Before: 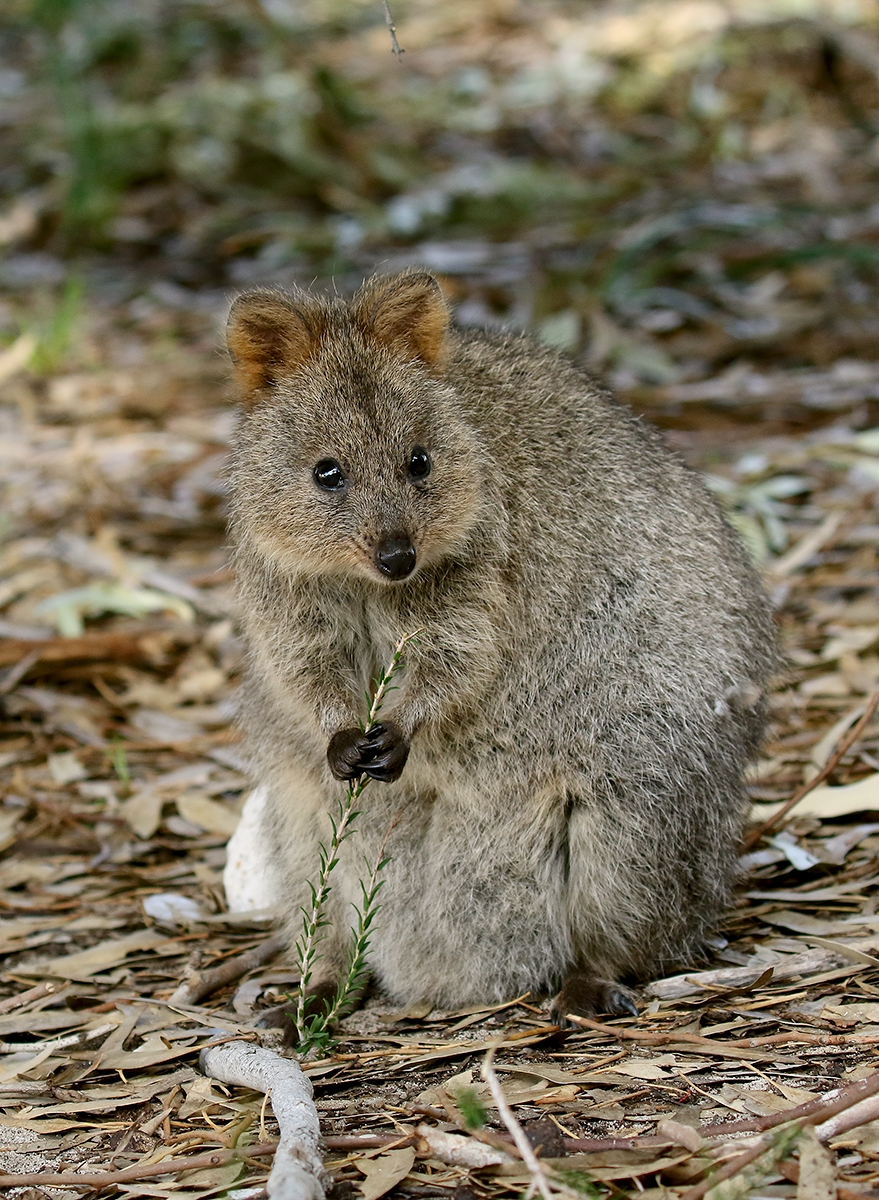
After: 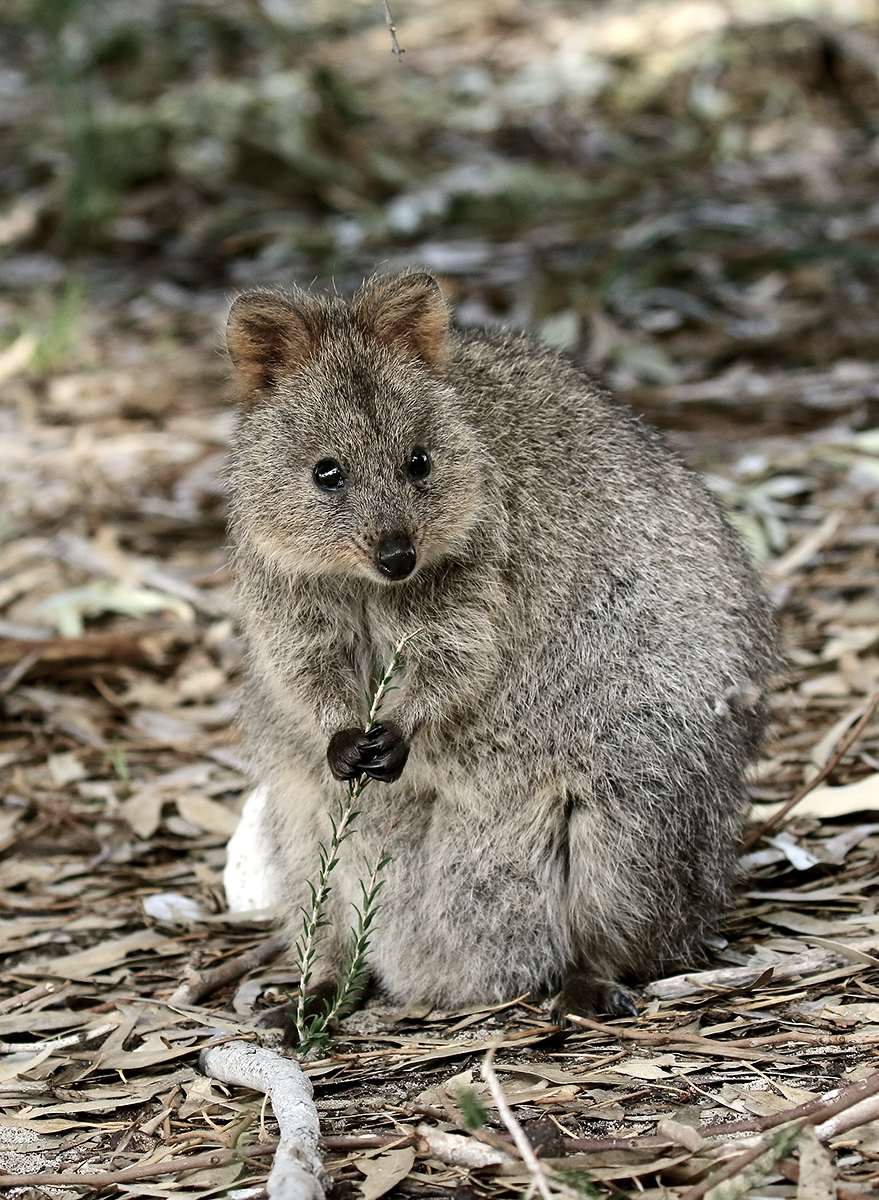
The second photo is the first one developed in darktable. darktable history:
color balance: input saturation 100.43%, contrast fulcrum 14.22%, output saturation 70.41%
tone equalizer: -8 EV -0.417 EV, -7 EV -0.389 EV, -6 EV -0.333 EV, -5 EV -0.222 EV, -3 EV 0.222 EV, -2 EV 0.333 EV, -1 EV 0.389 EV, +0 EV 0.417 EV, edges refinement/feathering 500, mask exposure compensation -1.57 EV, preserve details no
